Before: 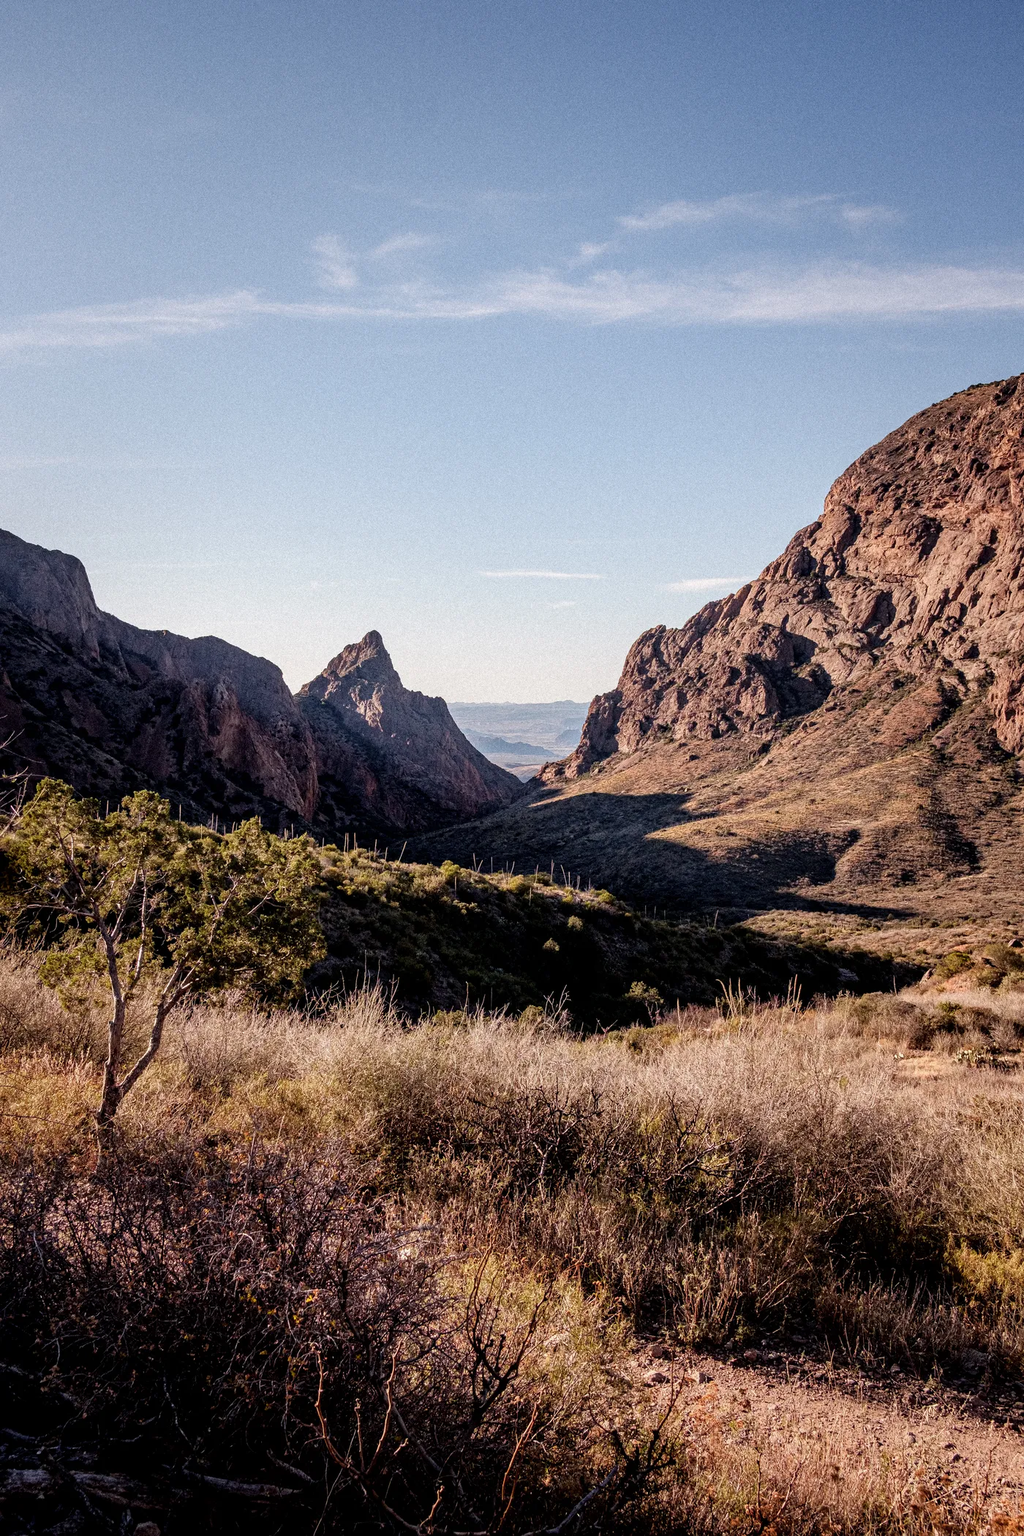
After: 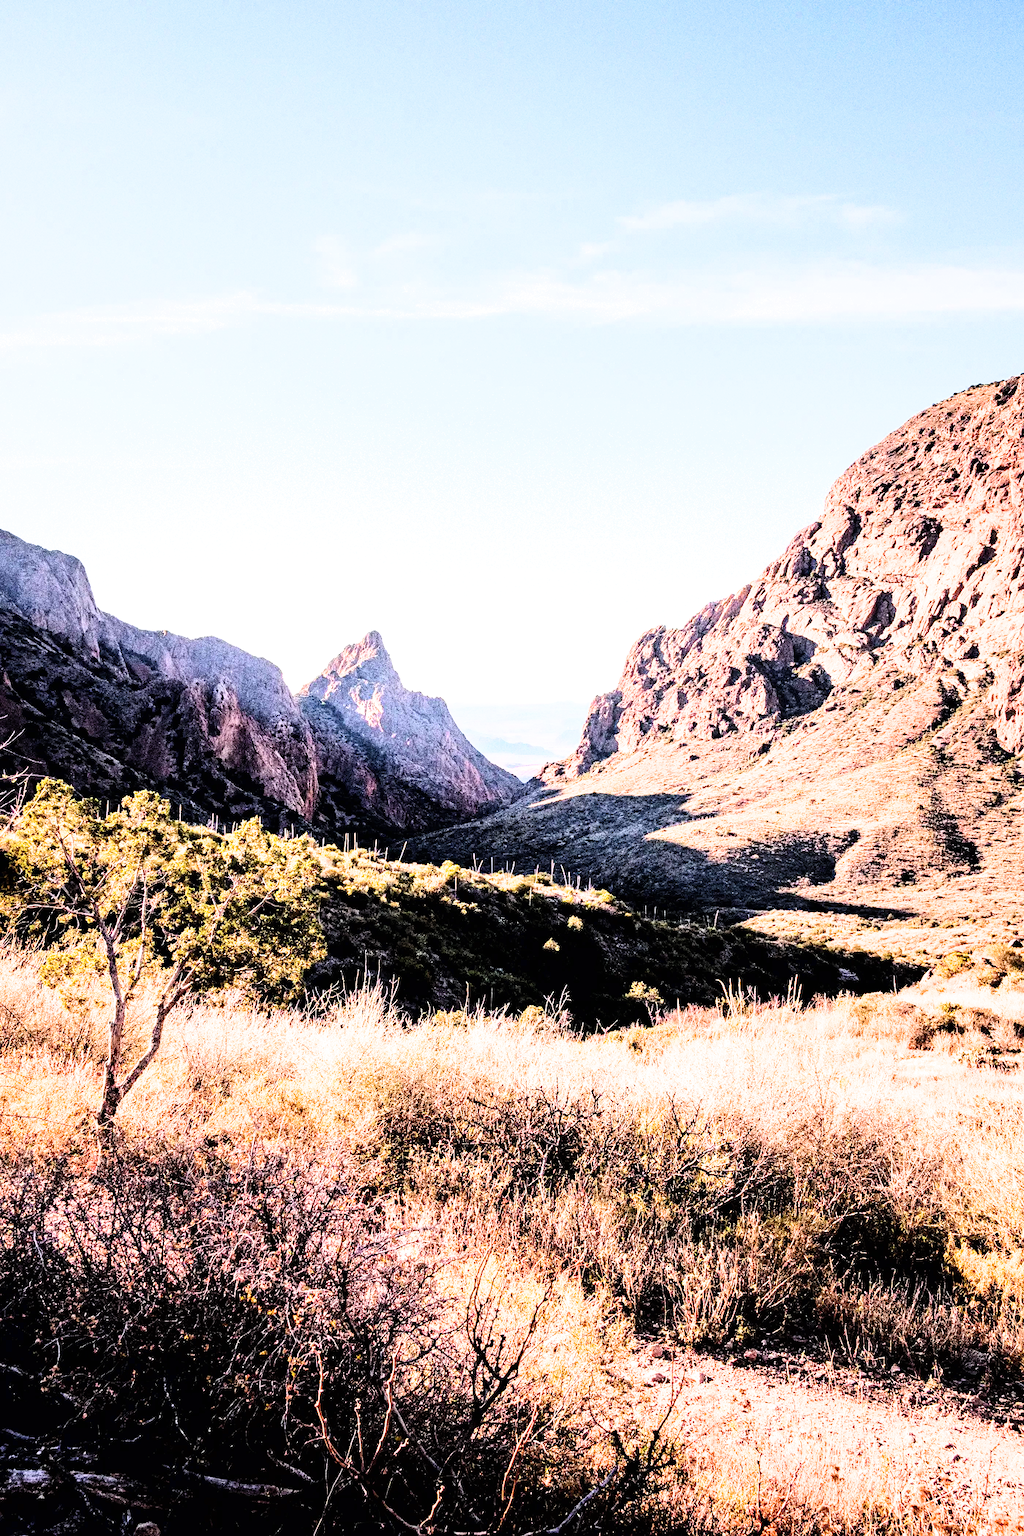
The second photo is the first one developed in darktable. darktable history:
filmic rgb: hardness 4.17, contrast 1.364, color science v6 (2022)
contrast brightness saturation: contrast 0.2, brightness 0.15, saturation 0.14
exposure: exposure 2.207 EV, compensate highlight preservation false
